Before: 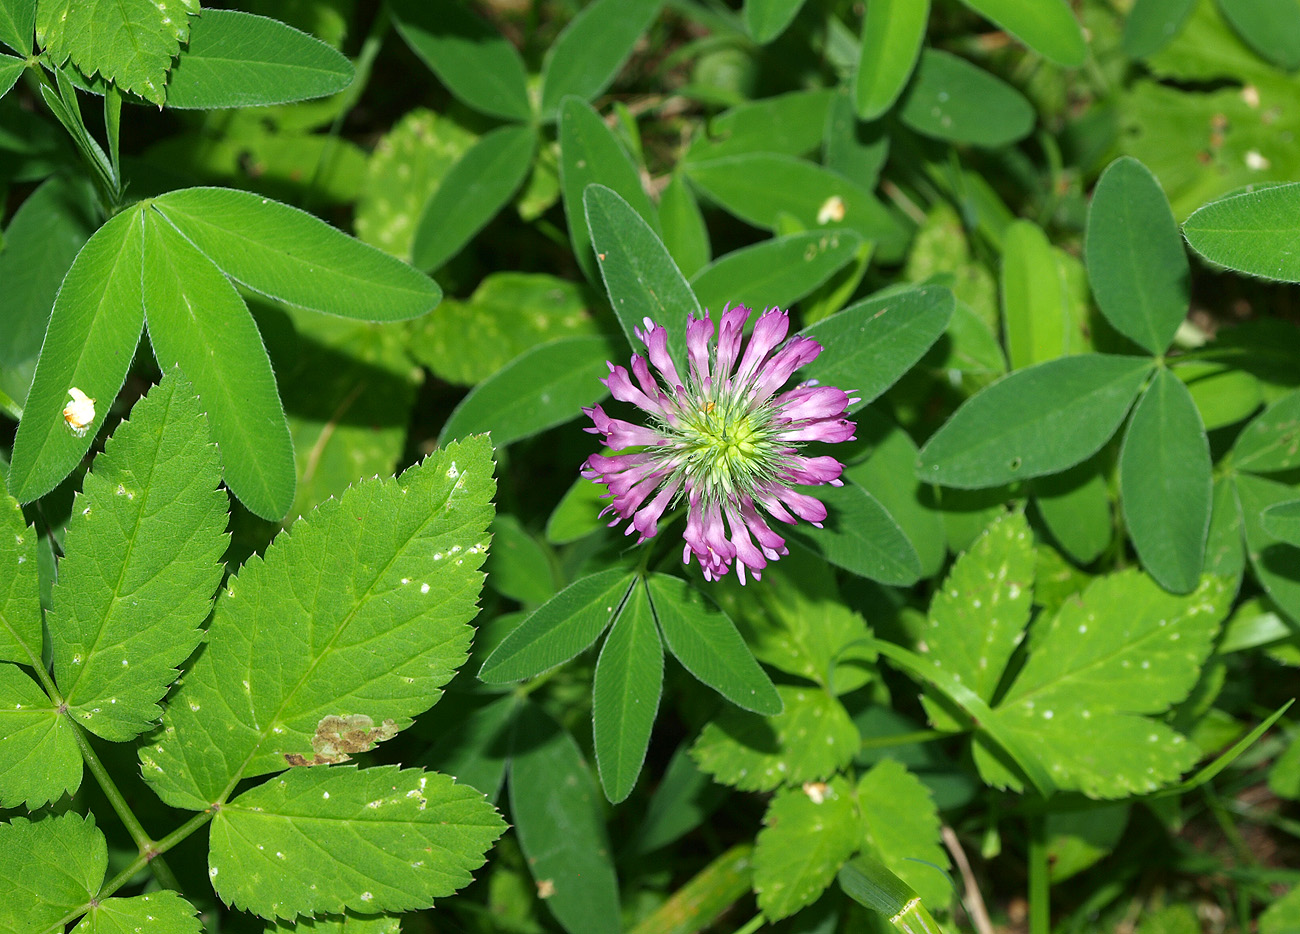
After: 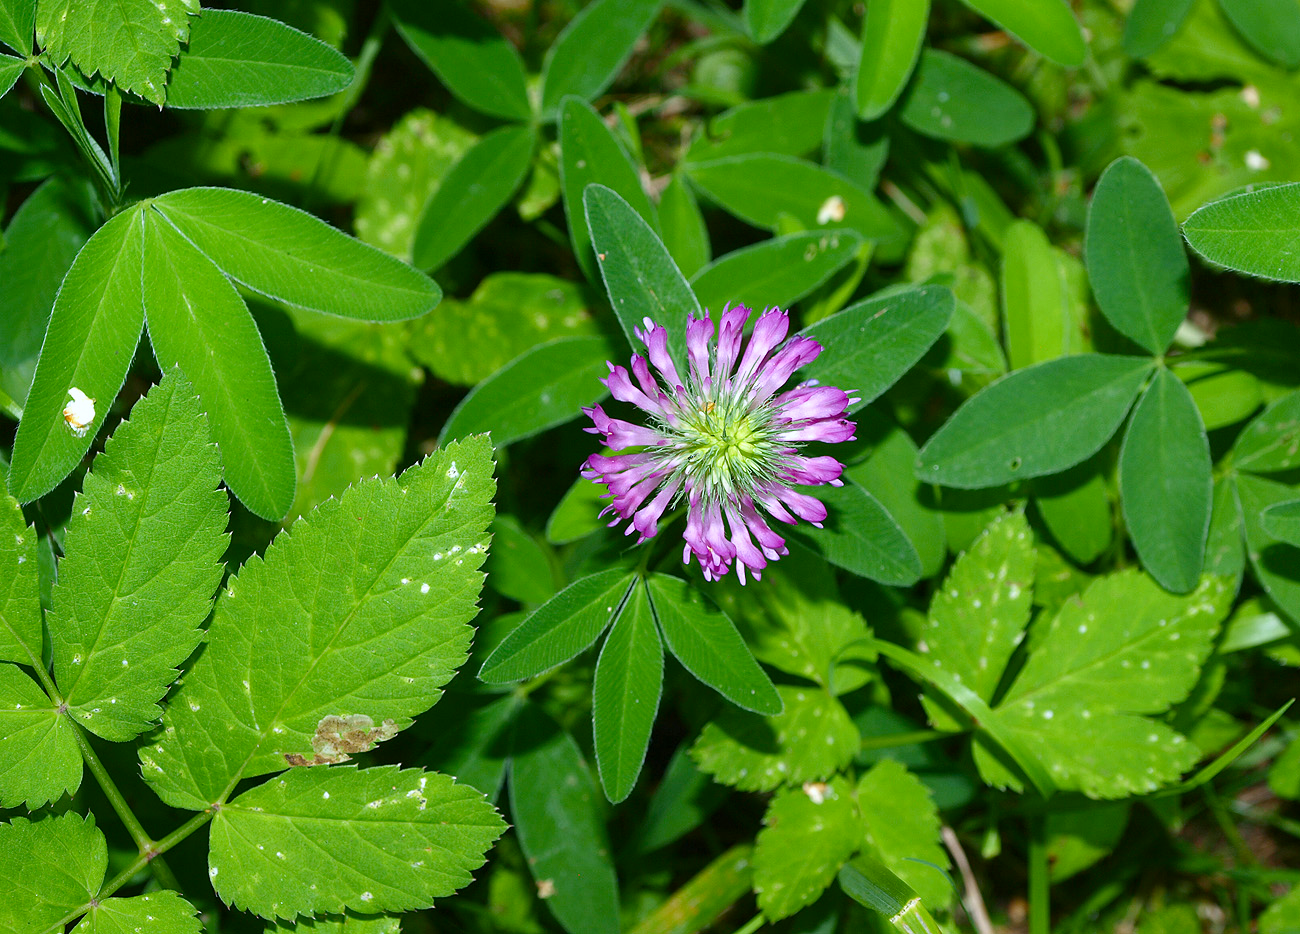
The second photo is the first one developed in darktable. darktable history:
white balance: red 0.967, blue 1.119, emerald 0.756
color balance rgb: perceptual saturation grading › global saturation 20%, perceptual saturation grading › highlights -25%, perceptual saturation grading › shadows 25%
